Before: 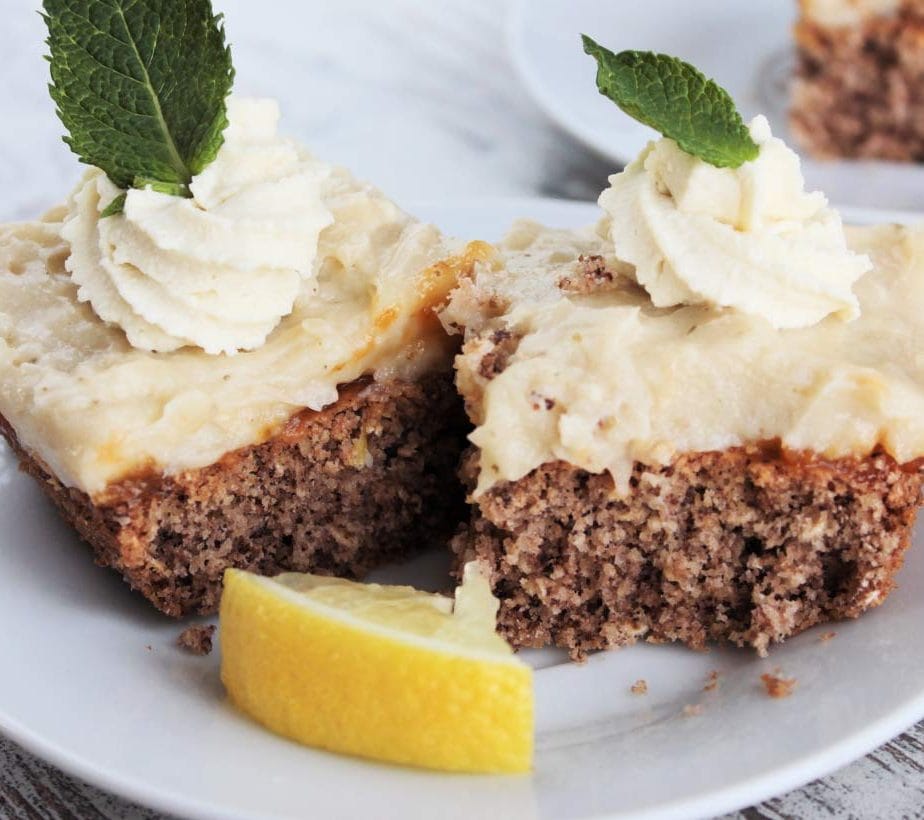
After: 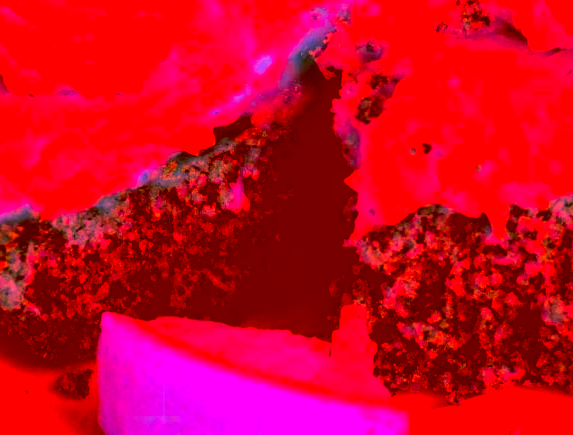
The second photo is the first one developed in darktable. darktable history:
local contrast: on, module defaults
color correction: highlights a* -39.68, highlights b* -40, shadows a* -40, shadows b* -40, saturation -3
filmic rgb: middle gray luminance 29%, black relative exposure -10.3 EV, white relative exposure 5.5 EV, threshold 6 EV, target black luminance 0%, hardness 3.95, latitude 2.04%, contrast 1.132, highlights saturation mix 5%, shadows ↔ highlights balance 15.11%, add noise in highlights 0, preserve chrominance no, color science v3 (2019), use custom middle-gray values true, iterations of high-quality reconstruction 0, contrast in highlights soft, enable highlight reconstruction true
crop: left 13.312%, top 31.28%, right 24.627%, bottom 15.582%
